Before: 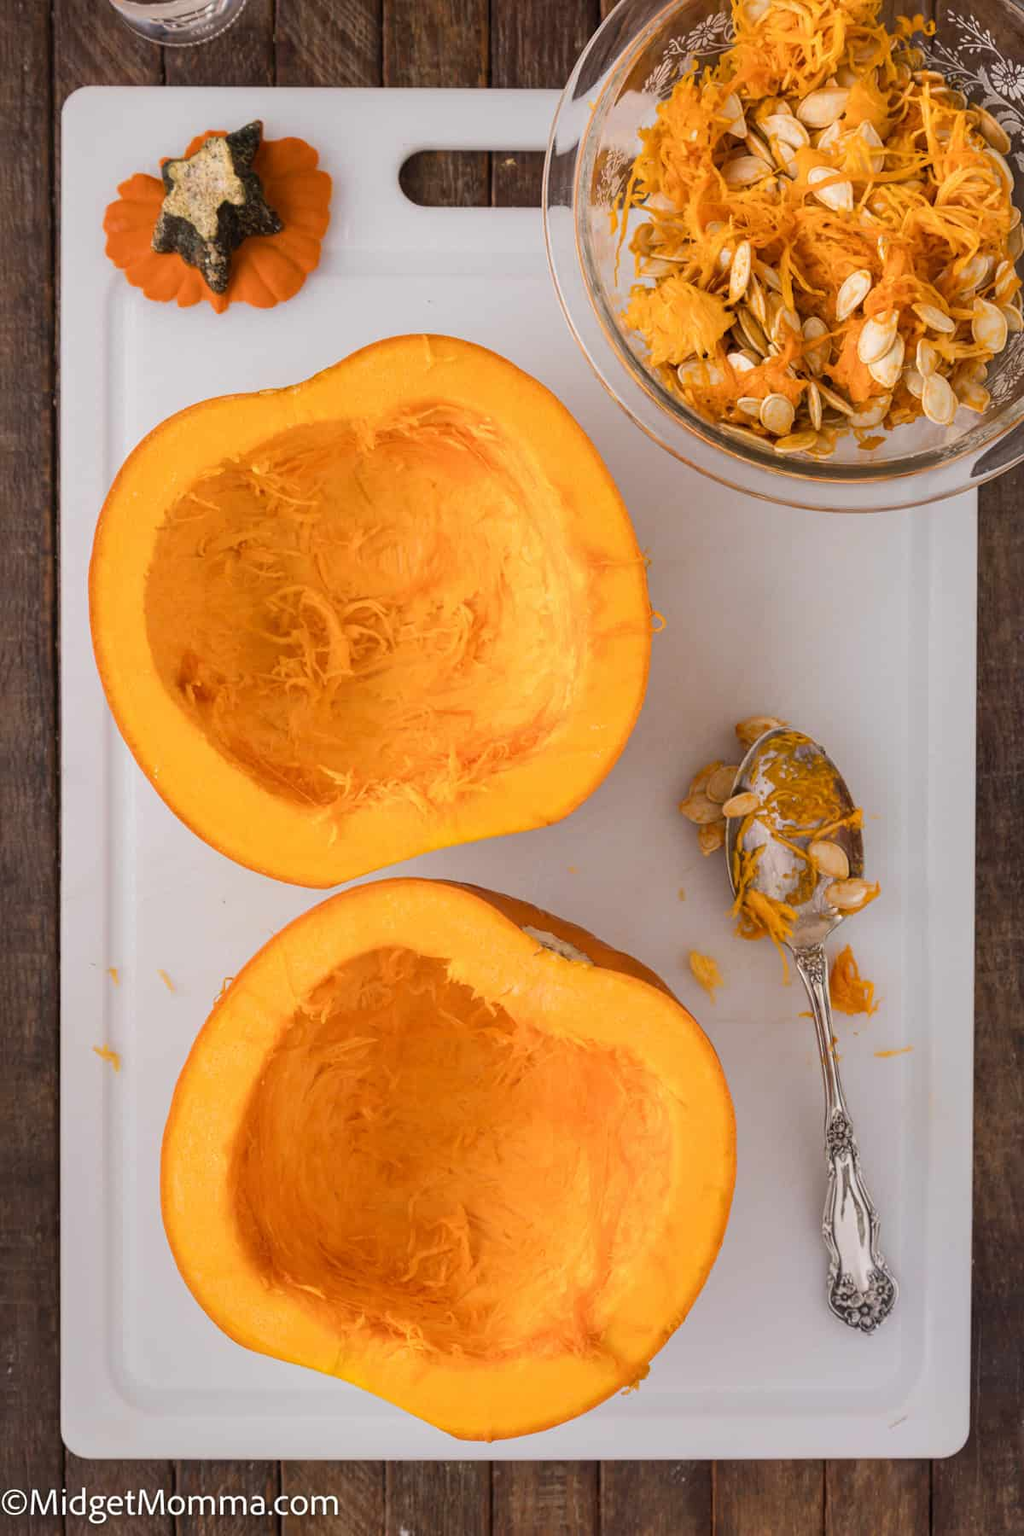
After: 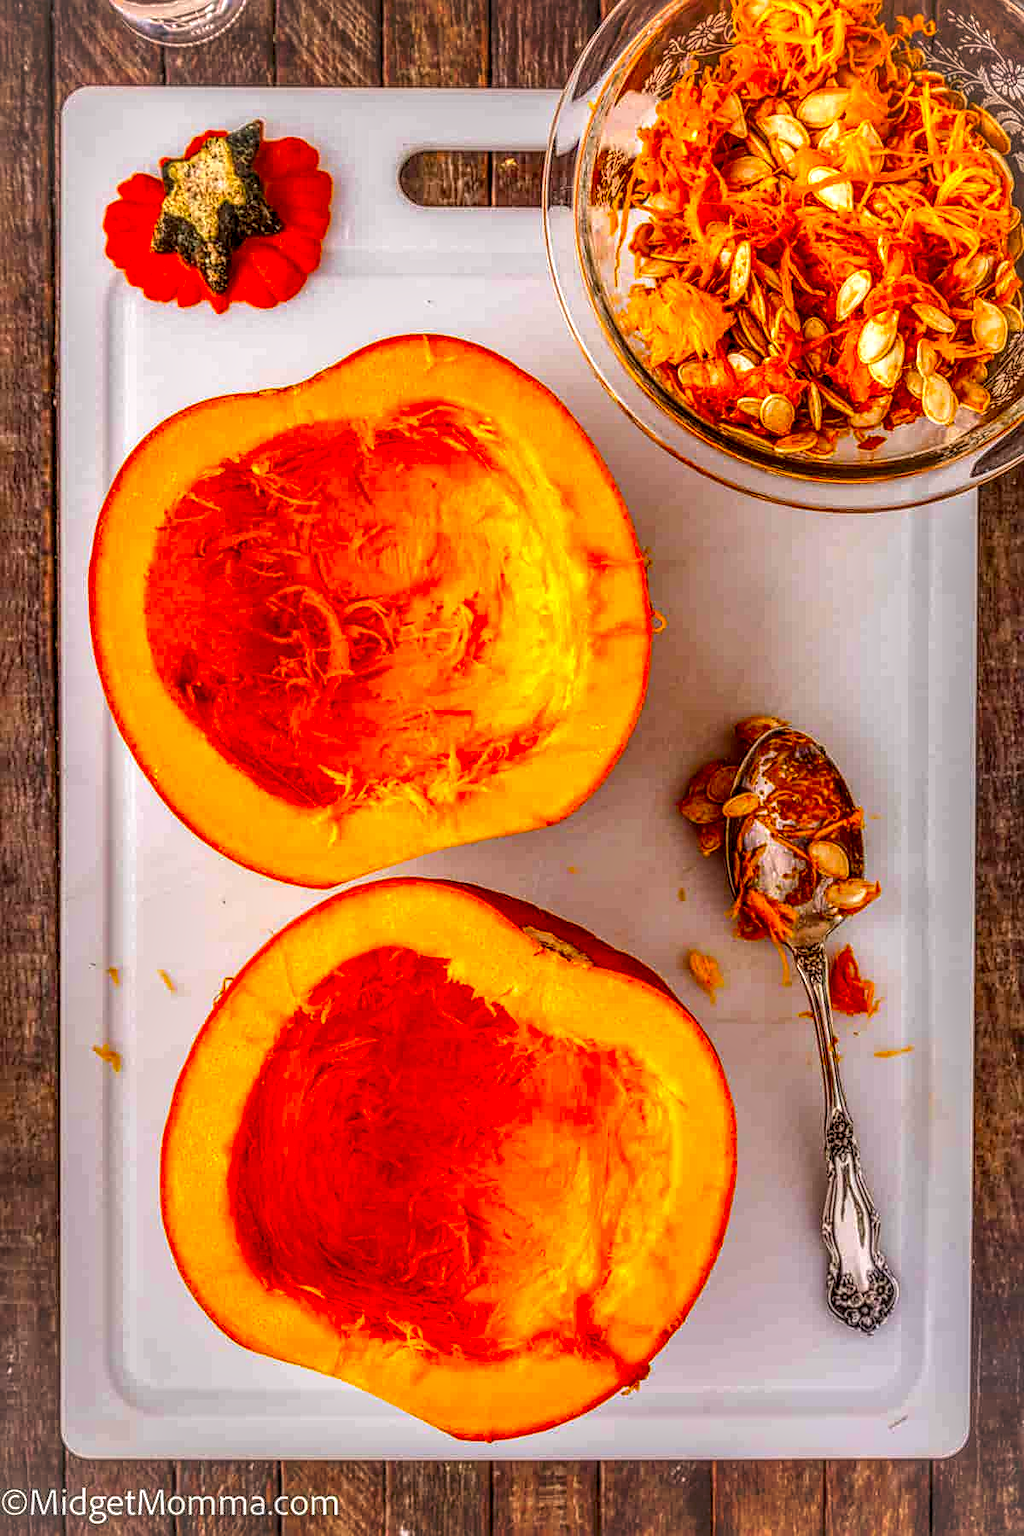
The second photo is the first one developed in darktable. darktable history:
color correction: highlights b* -0.028, saturation 2.15
sharpen: on, module defaults
local contrast: highlights 3%, shadows 2%, detail 299%, midtone range 0.297
vignetting: brightness 0.06, saturation 0
